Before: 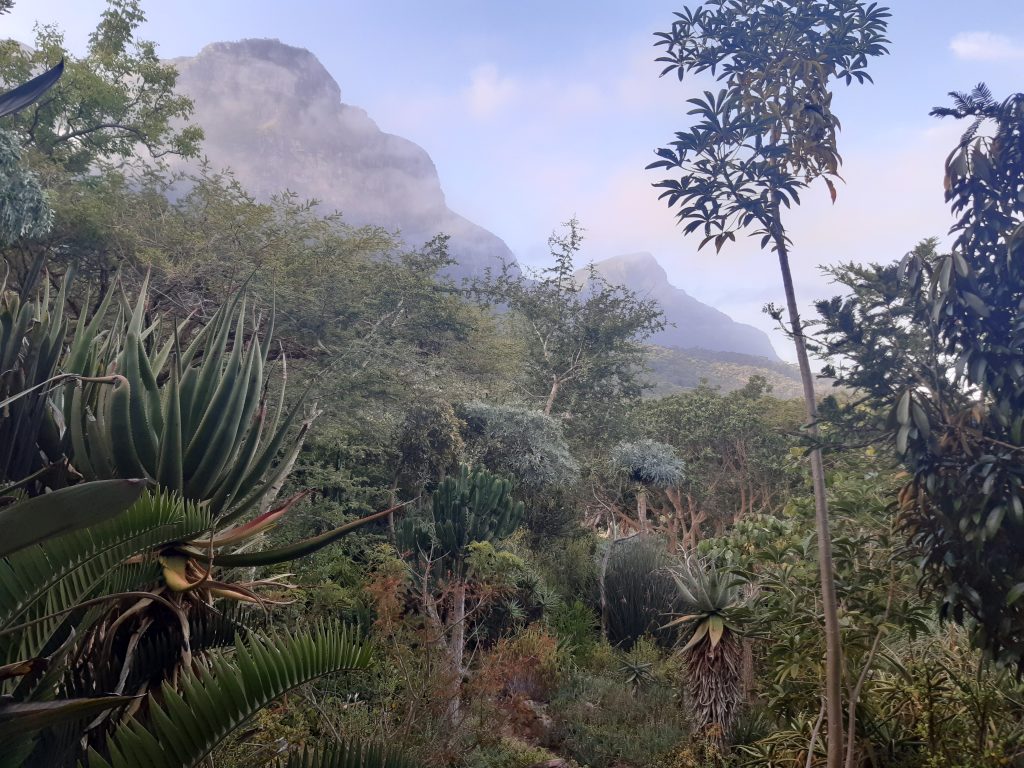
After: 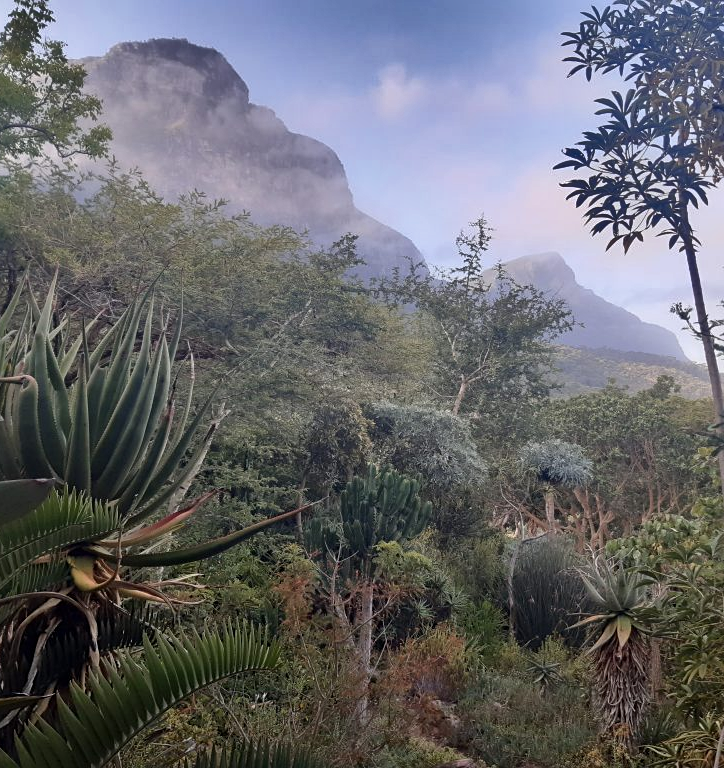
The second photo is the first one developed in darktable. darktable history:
shadows and highlights: shadows 20.91, highlights -82.73, soften with gaussian
sharpen: amount 0.2
crop and rotate: left 9.061%, right 20.142%
